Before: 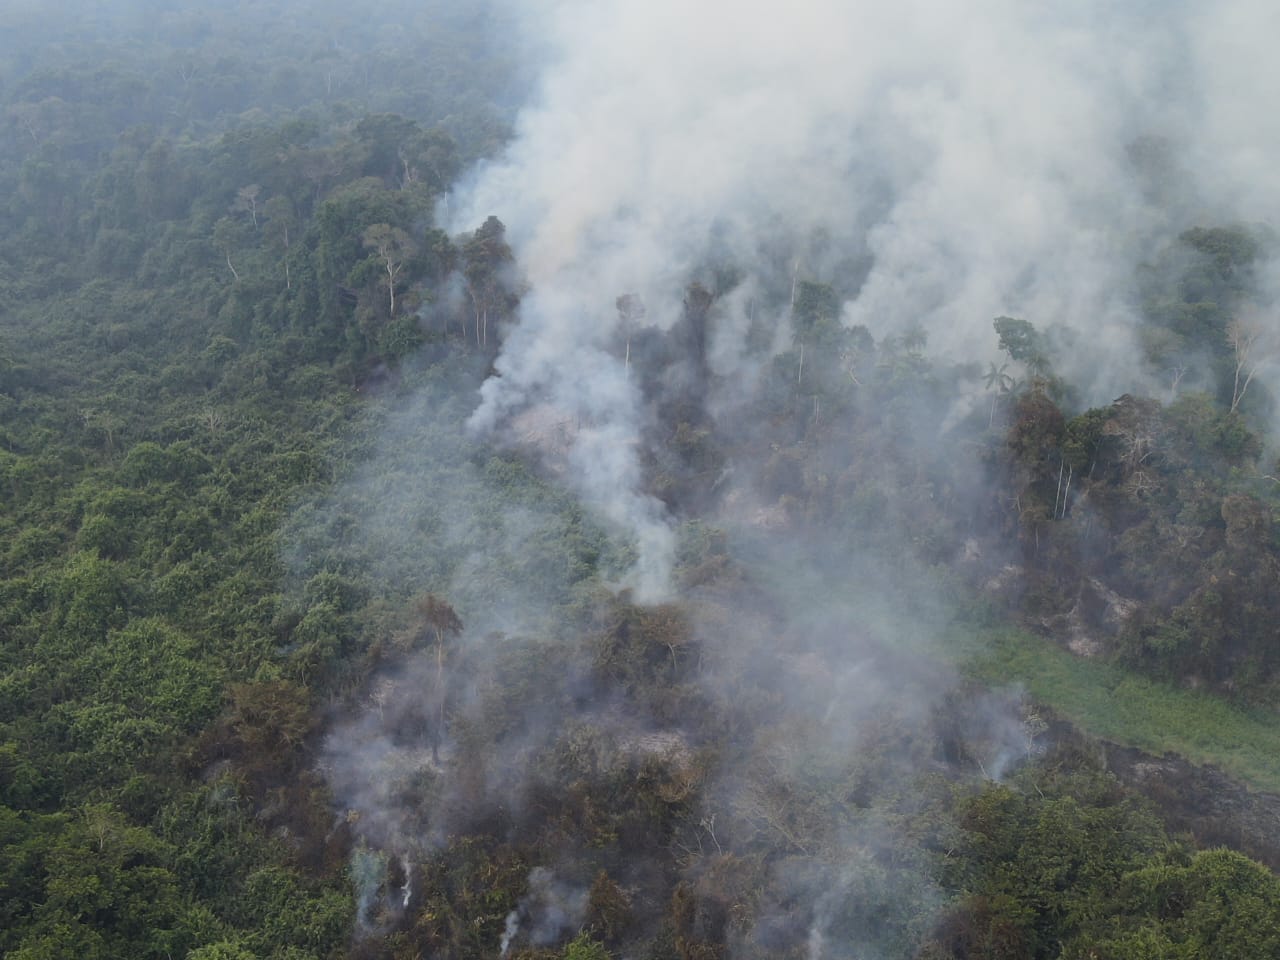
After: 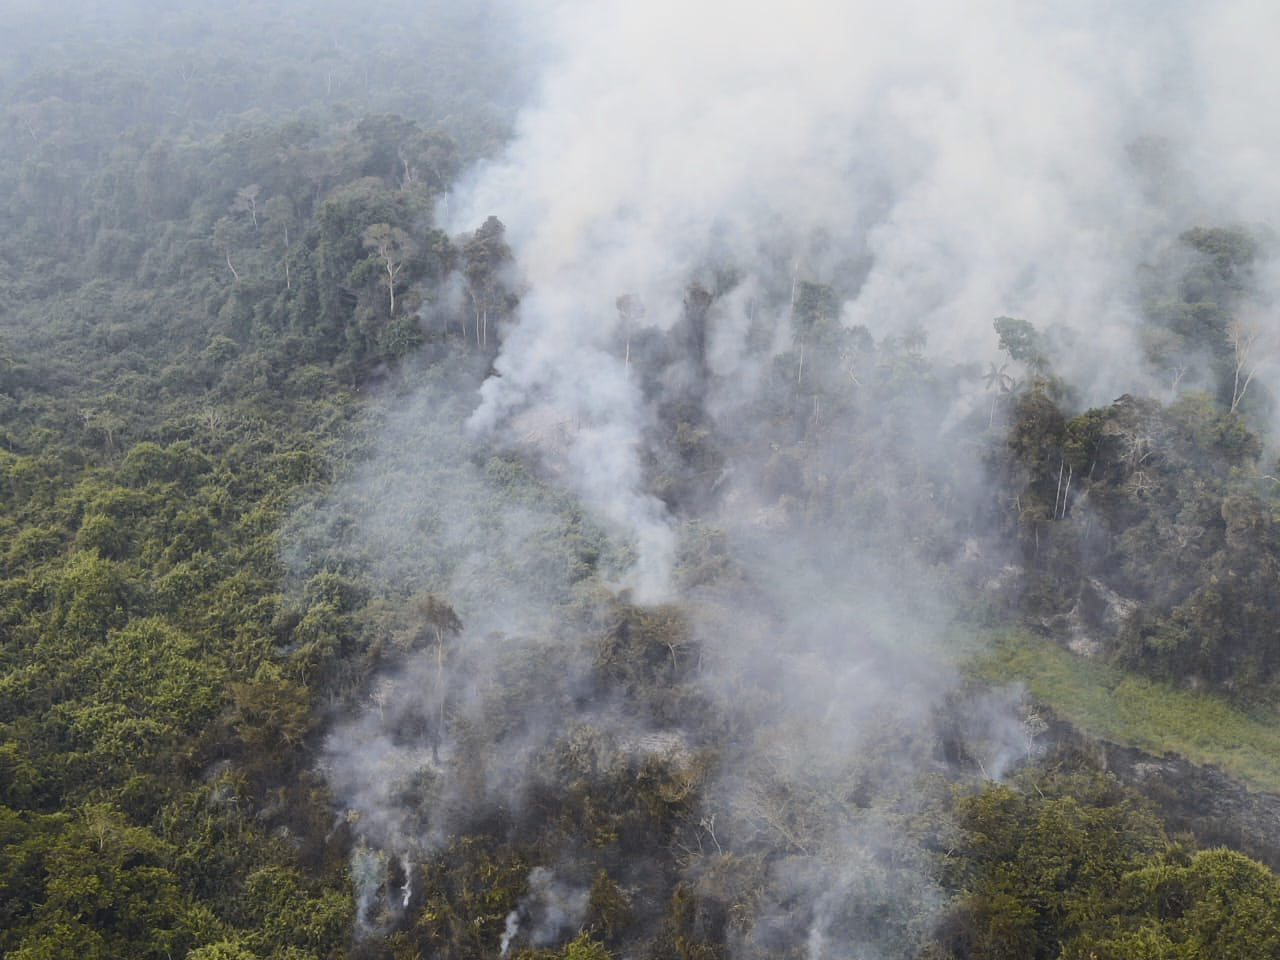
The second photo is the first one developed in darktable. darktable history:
tone curve: curves: ch0 [(0, 0) (0.239, 0.248) (0.508, 0.606) (0.828, 0.878) (1, 1)]; ch1 [(0, 0) (0.401, 0.42) (0.45, 0.464) (0.492, 0.498) (0.511, 0.507) (0.561, 0.549) (0.688, 0.726) (1, 1)]; ch2 [(0, 0) (0.411, 0.433) (0.5, 0.504) (0.545, 0.574) (1, 1)], color space Lab, independent channels, preserve colors none
